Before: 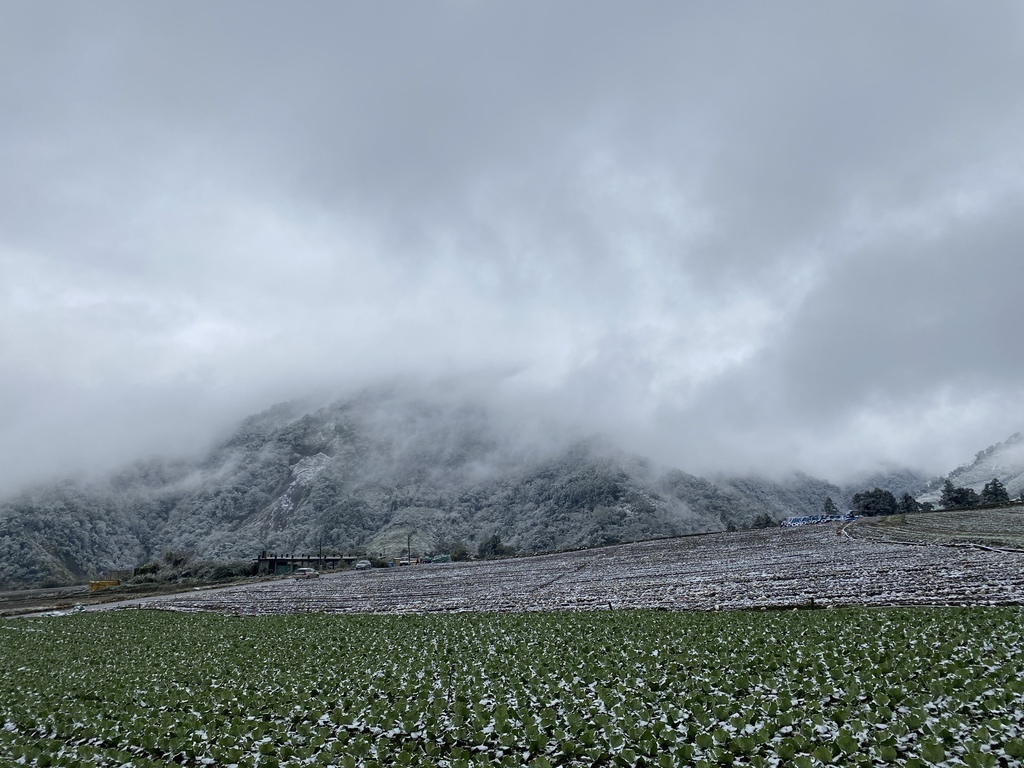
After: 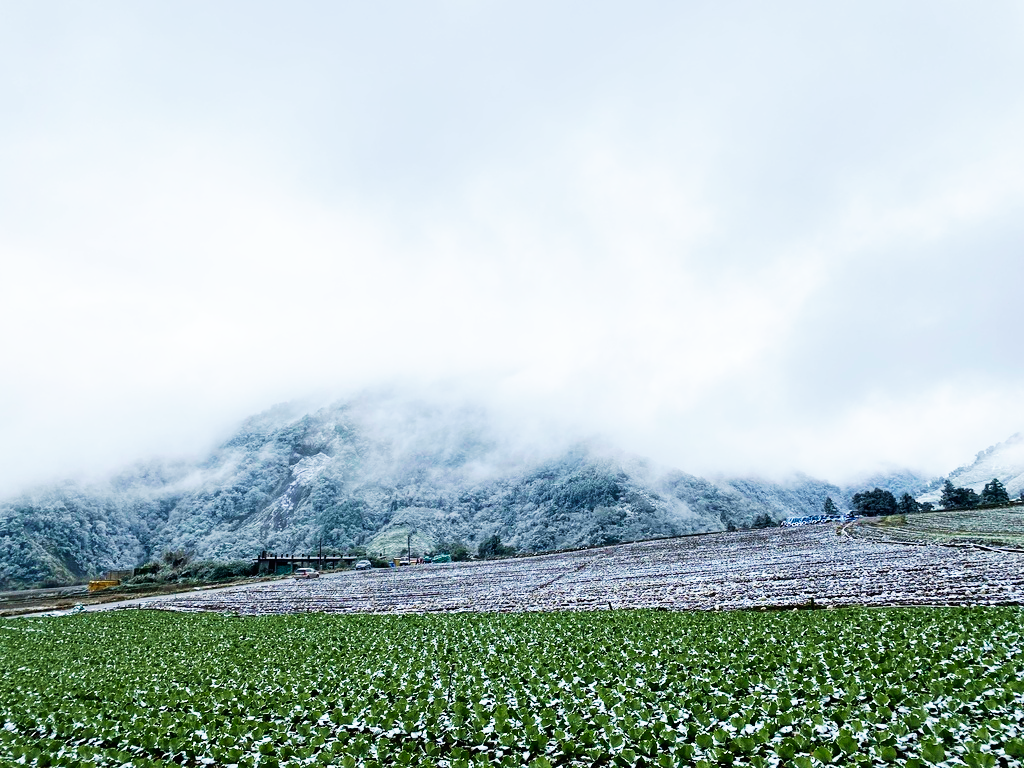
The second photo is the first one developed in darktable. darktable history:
velvia: strength 39.04%
base curve: curves: ch0 [(0, 0) (0.007, 0.004) (0.027, 0.03) (0.046, 0.07) (0.207, 0.54) (0.442, 0.872) (0.673, 0.972) (1, 1)], preserve colors none
